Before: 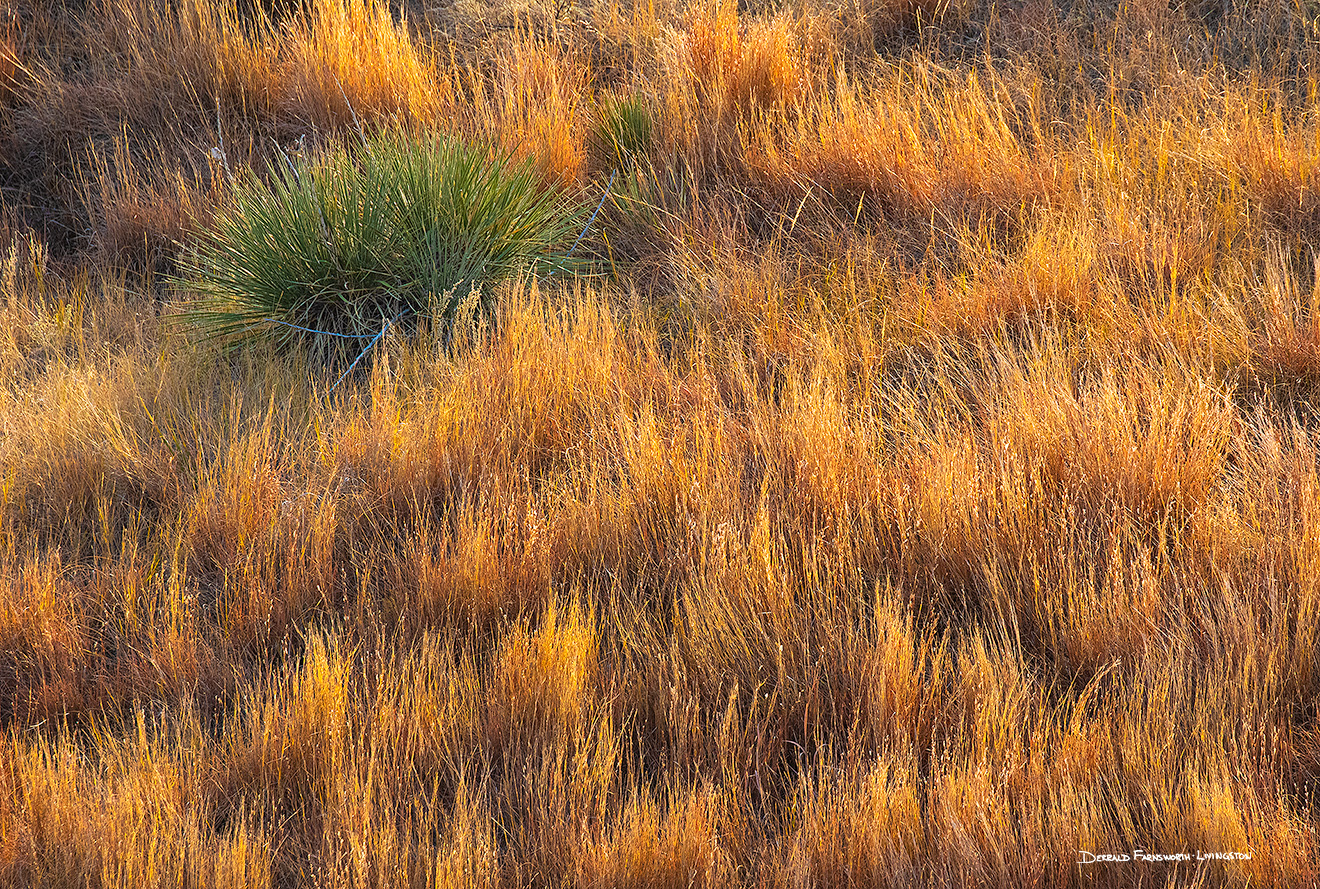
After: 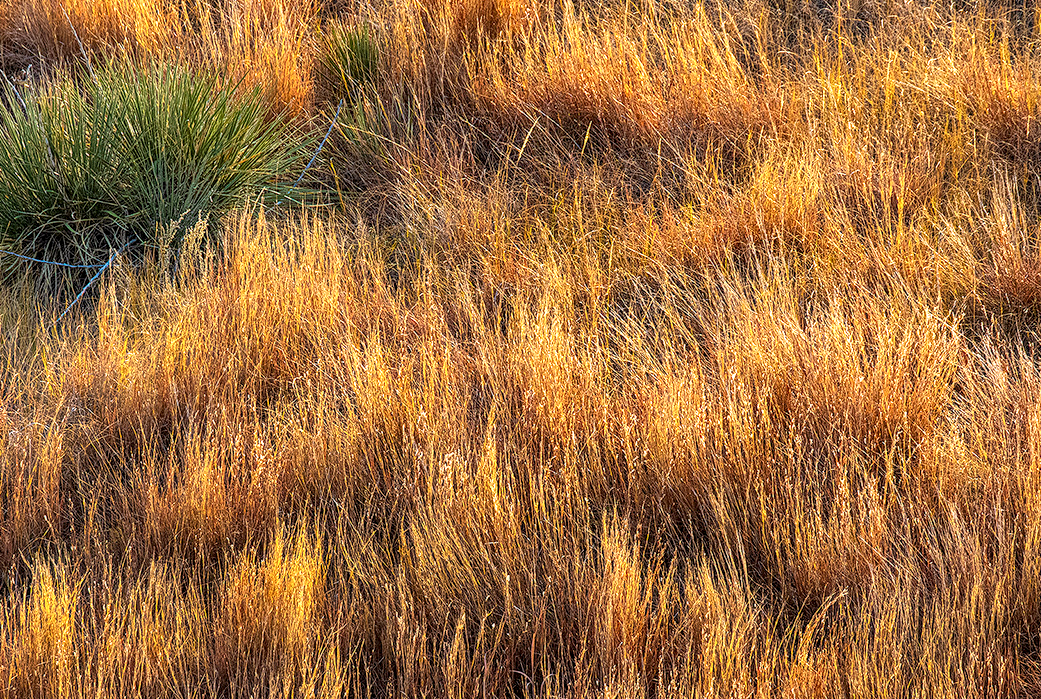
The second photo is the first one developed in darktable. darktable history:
tone equalizer: on, module defaults
local contrast: detail 160%
crop and rotate: left 20.74%, top 7.912%, right 0.375%, bottom 13.378%
